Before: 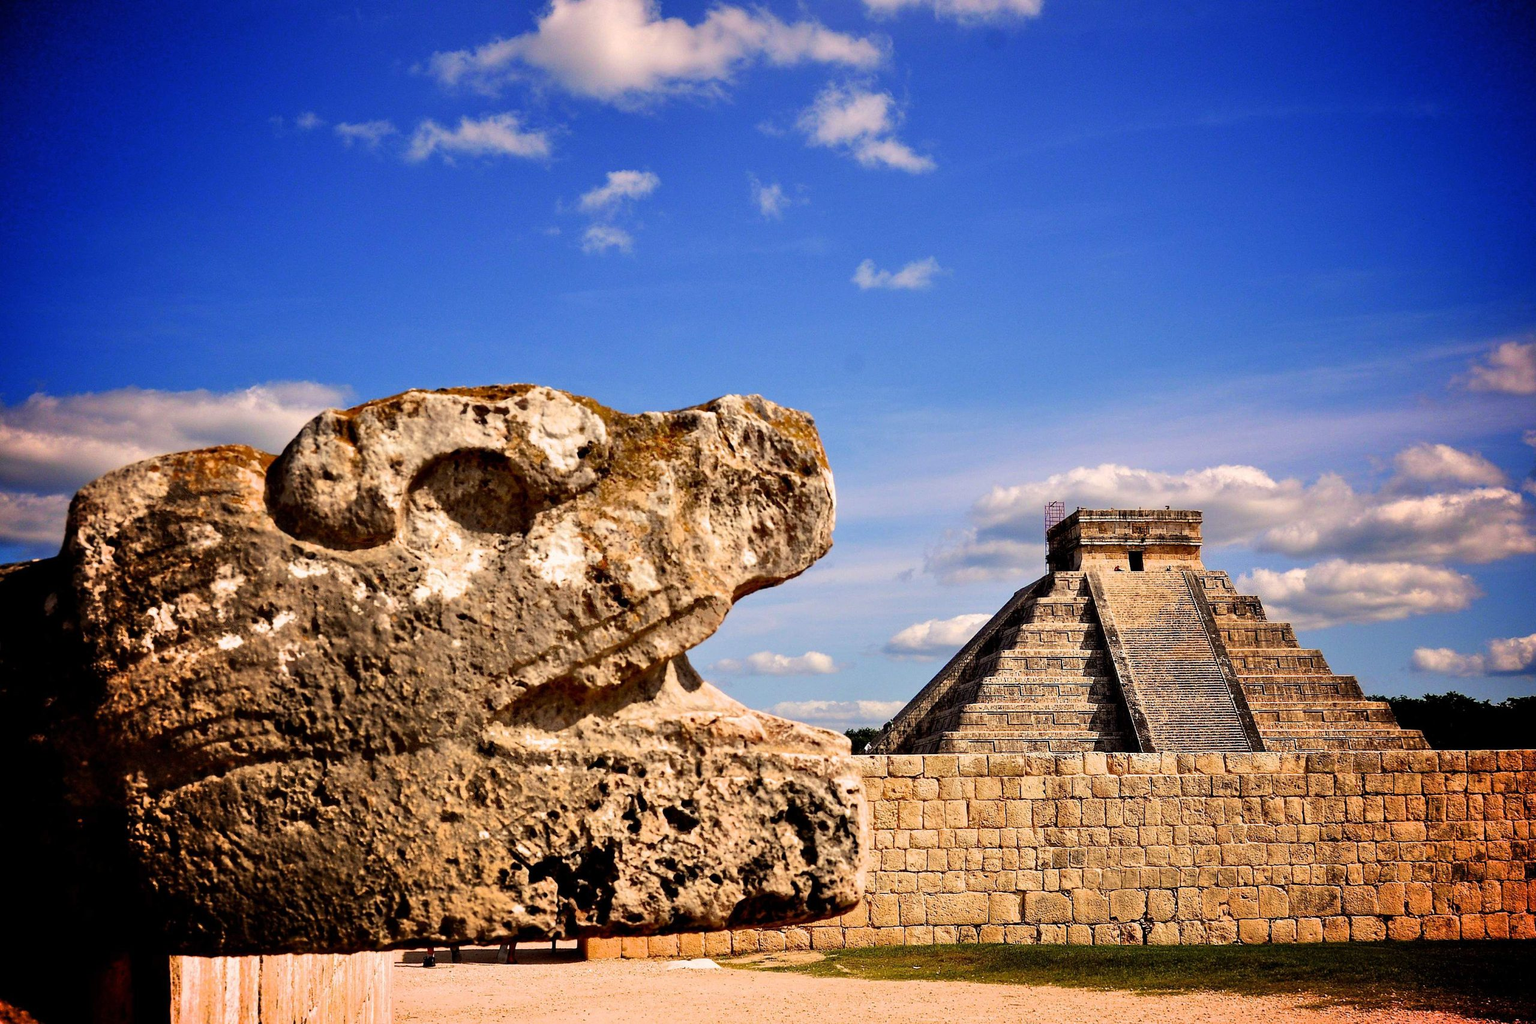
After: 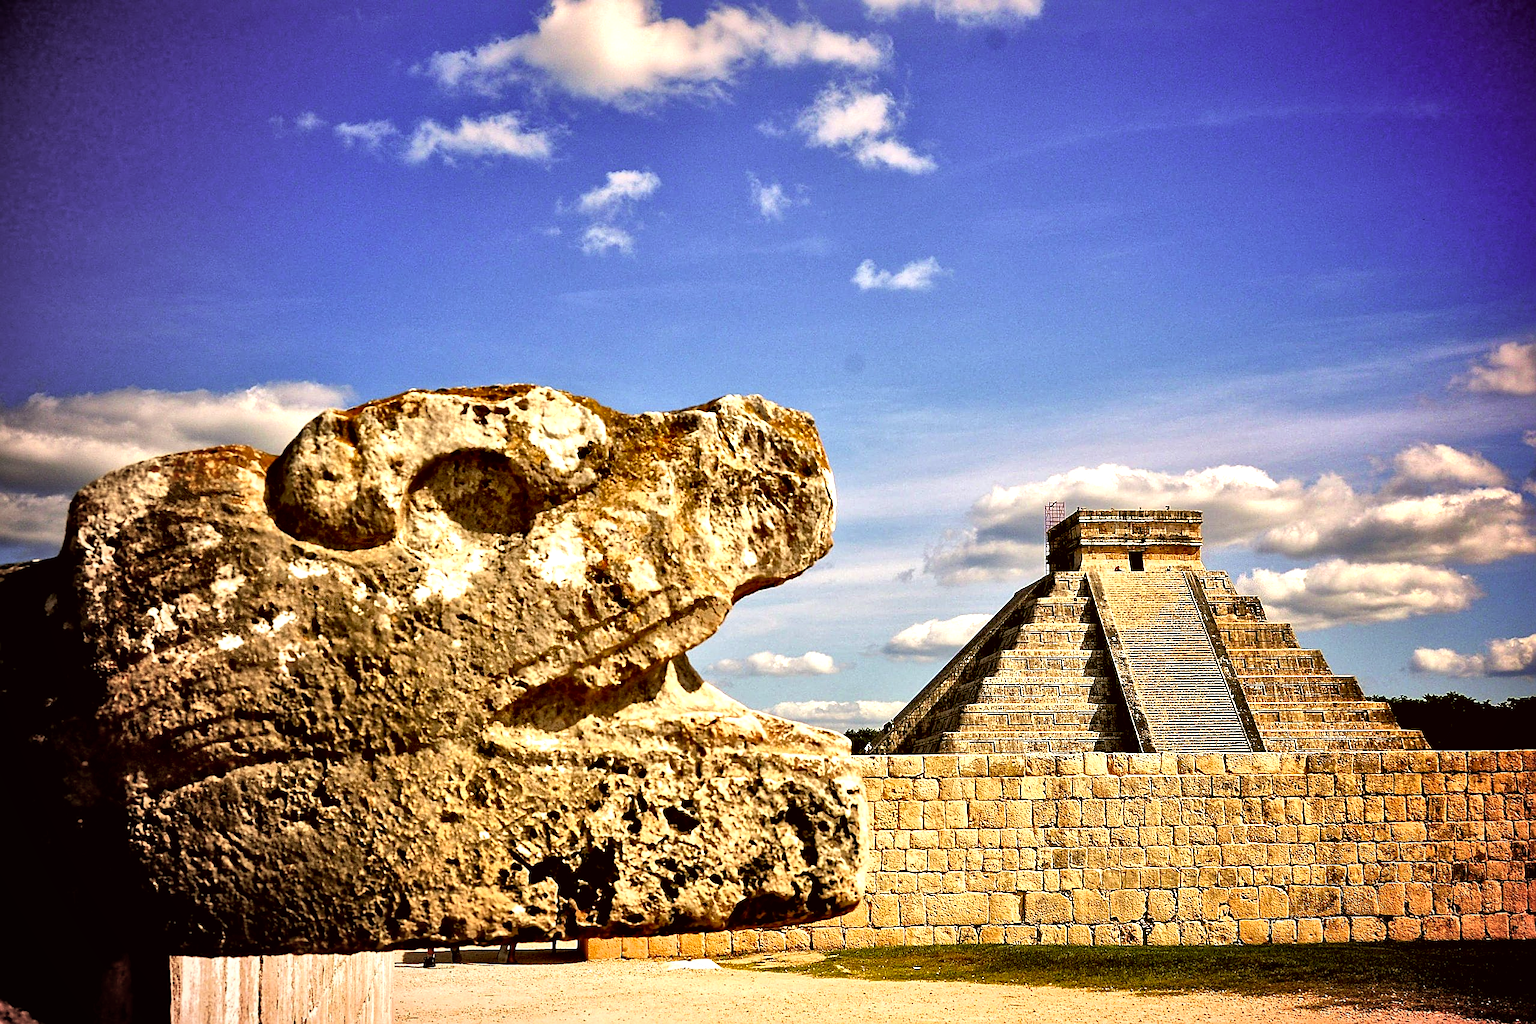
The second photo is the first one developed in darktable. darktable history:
local contrast: mode bilateral grid, contrast 21, coarseness 49, detail 179%, midtone range 0.2
color correction: highlights a* -1.68, highlights b* 10.14, shadows a* 0.871, shadows b* 18.6
vignetting: fall-off radius 60.9%, brightness -0.2, center (0.216, -0.229), unbound false
sharpen: on, module defaults
exposure: black level correction 0.001, exposure 0.498 EV, compensate highlight preservation false
